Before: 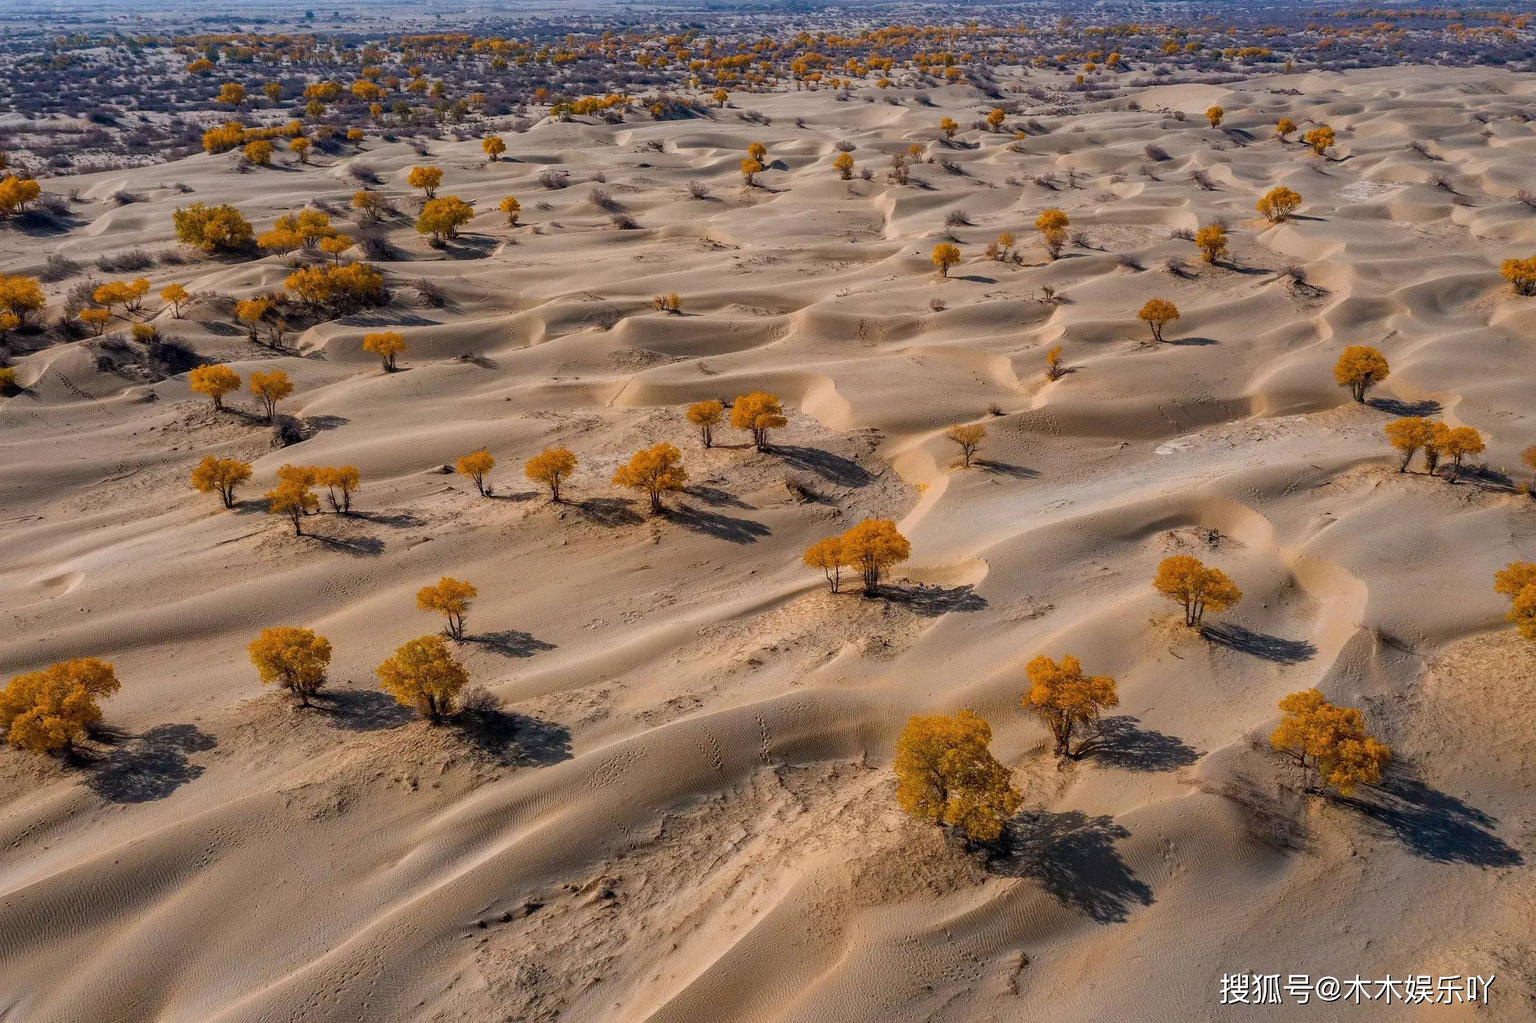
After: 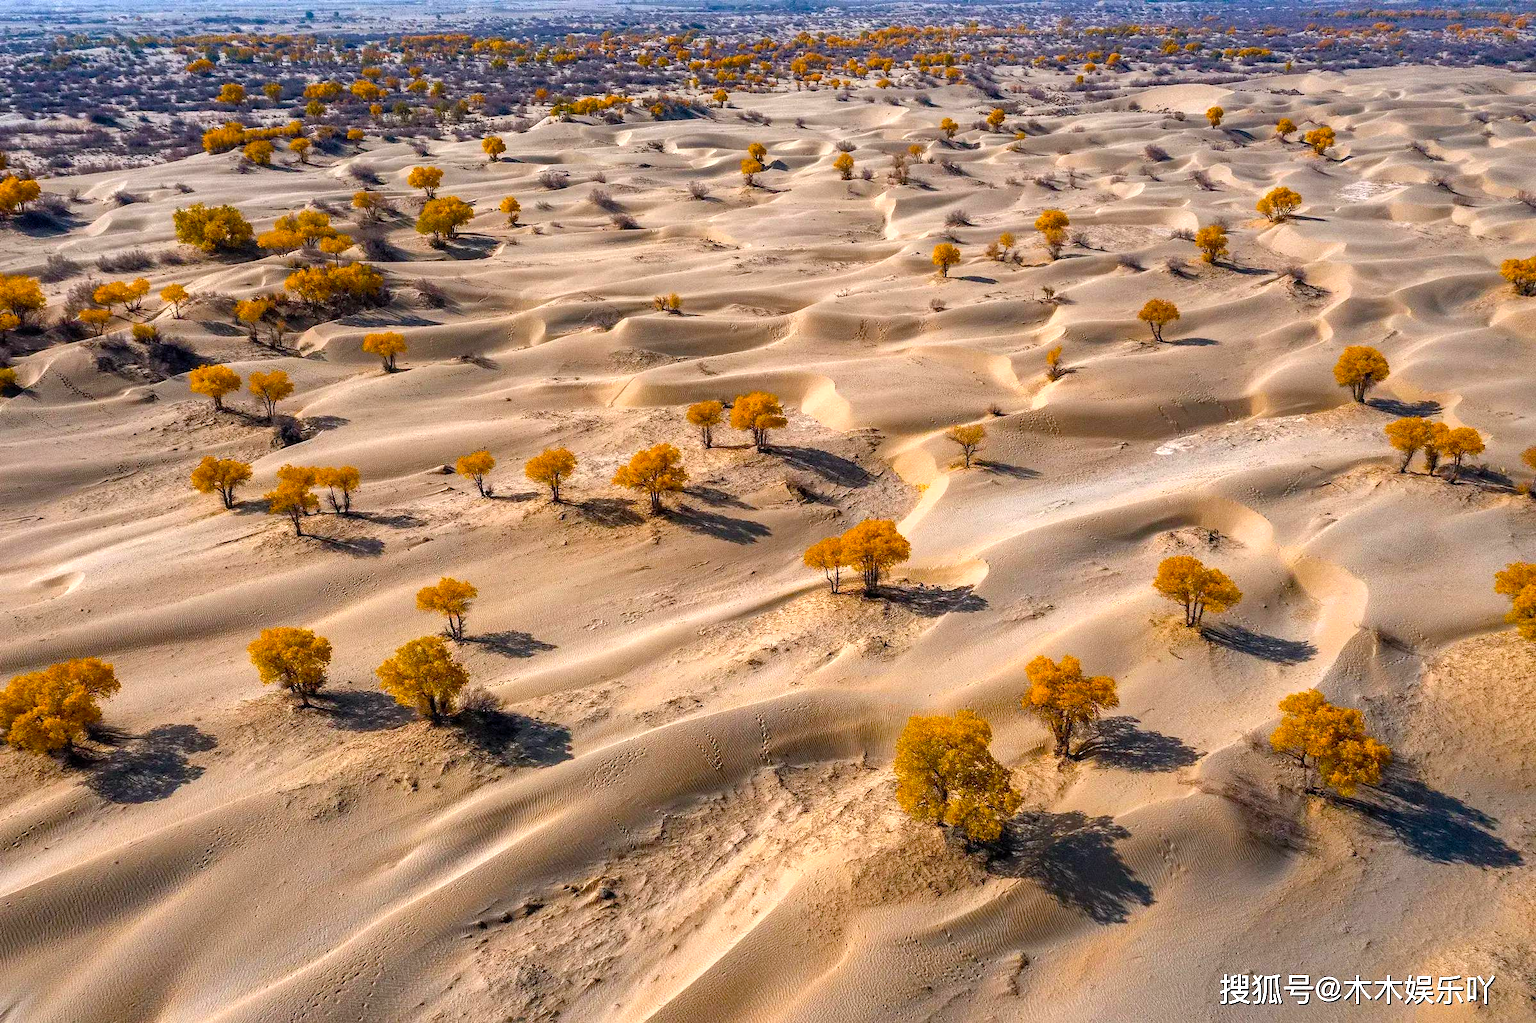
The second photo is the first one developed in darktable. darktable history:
color balance rgb: perceptual saturation grading › global saturation 20%, perceptual saturation grading › highlights -25.166%, perceptual saturation grading › shadows 25.235%, perceptual brilliance grading › global brilliance 12.135%, perceptual brilliance grading › highlights 14.69%
